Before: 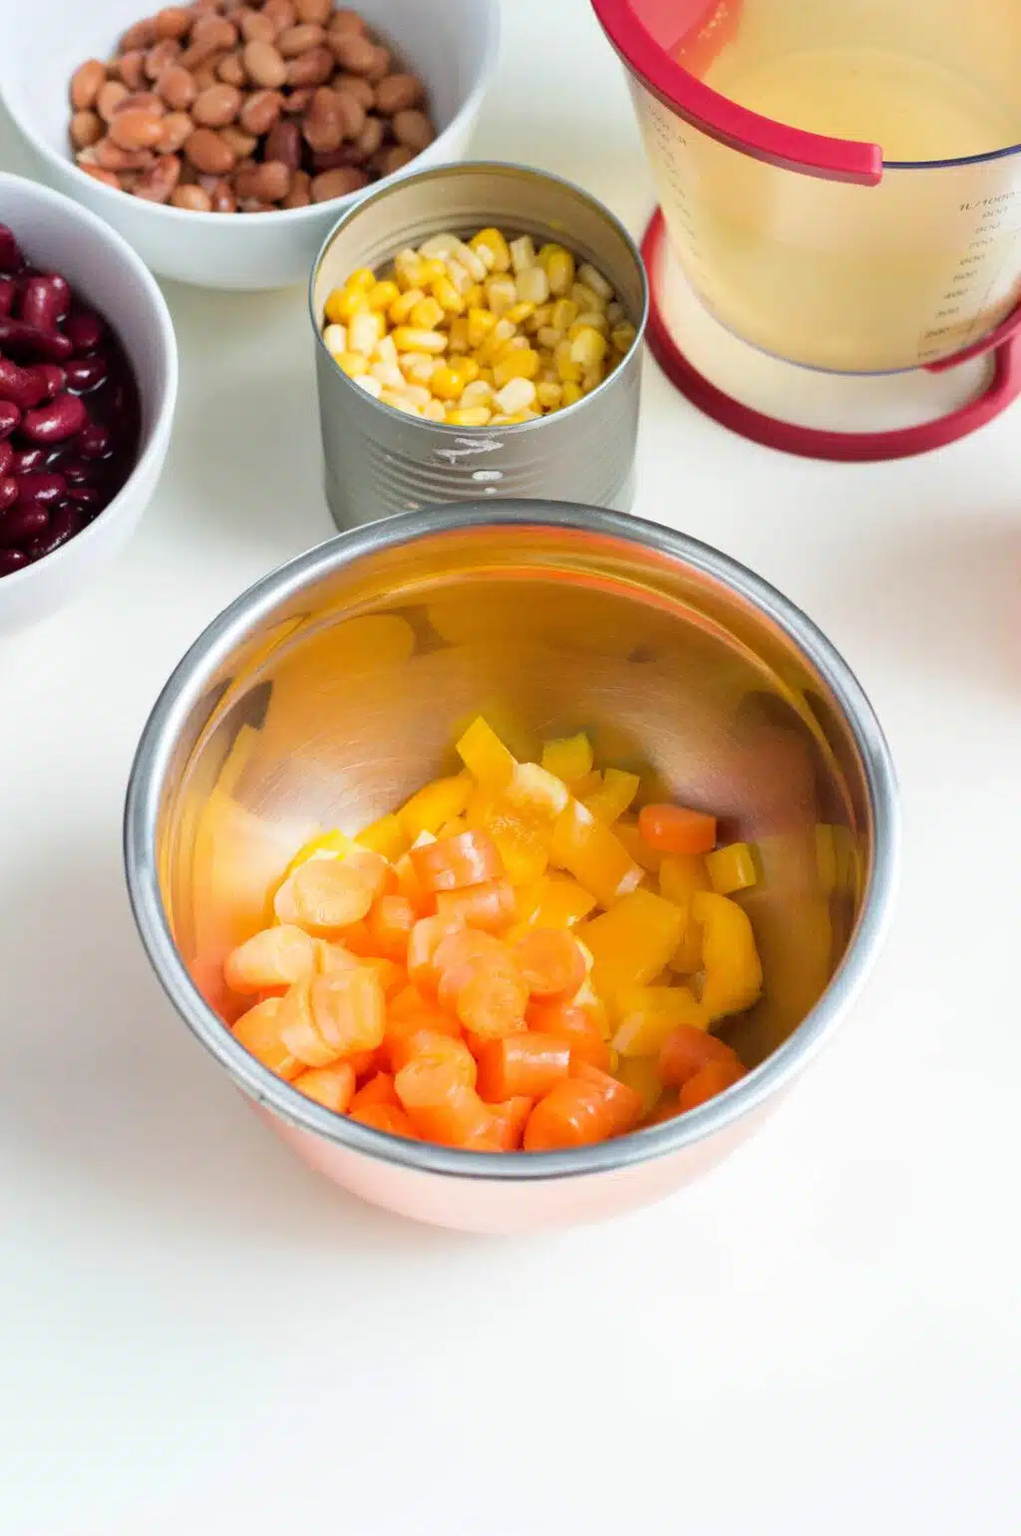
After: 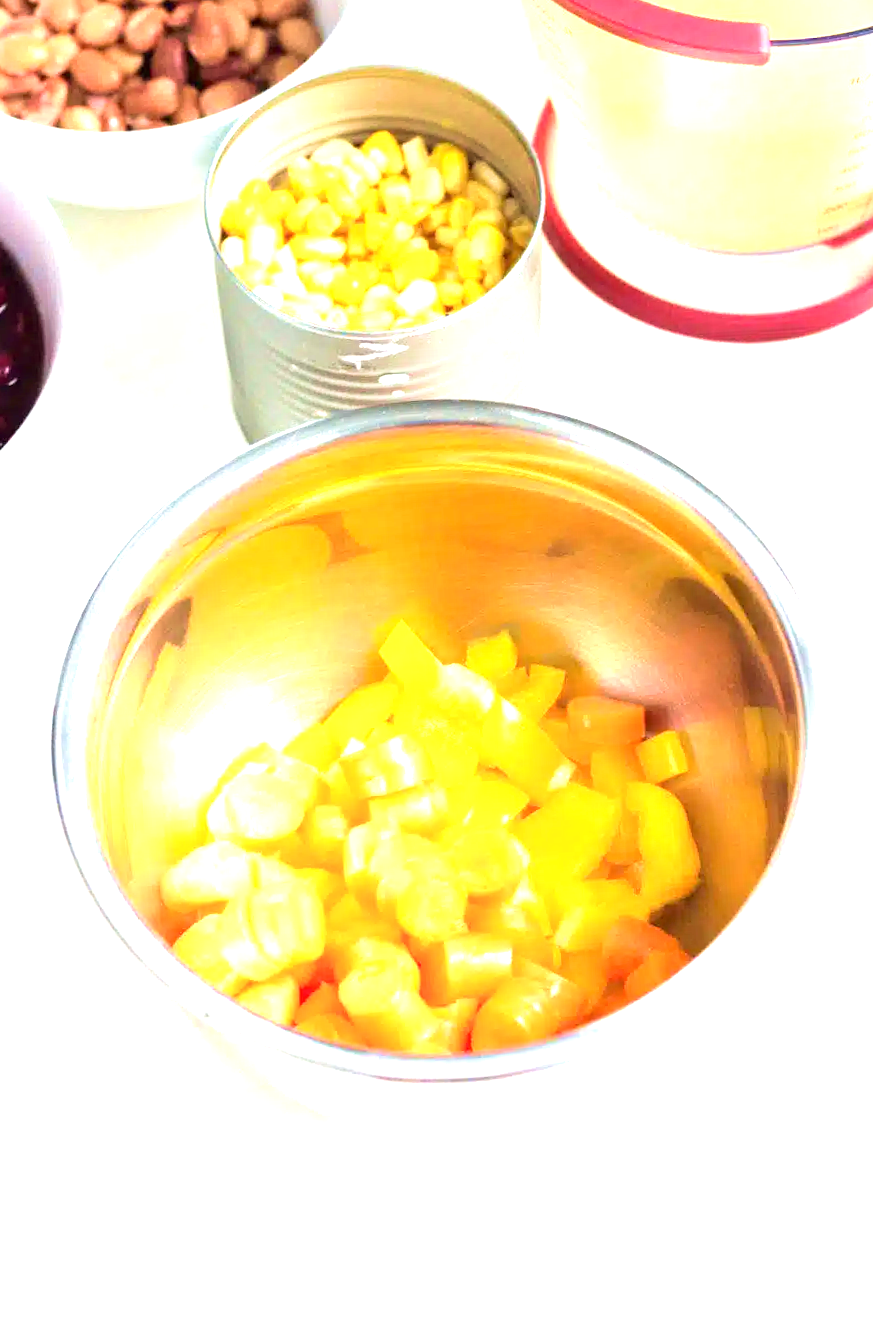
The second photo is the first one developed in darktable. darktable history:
crop: left 8.026%, right 7.374%
exposure: black level correction 0, exposure 1.6 EV, compensate exposure bias true, compensate highlight preservation false
rotate and perspective: rotation -3.52°, crop left 0.036, crop right 0.964, crop top 0.081, crop bottom 0.919
contrast brightness saturation: contrast 0.1, brightness 0.02, saturation 0.02
velvia: strength 45%
